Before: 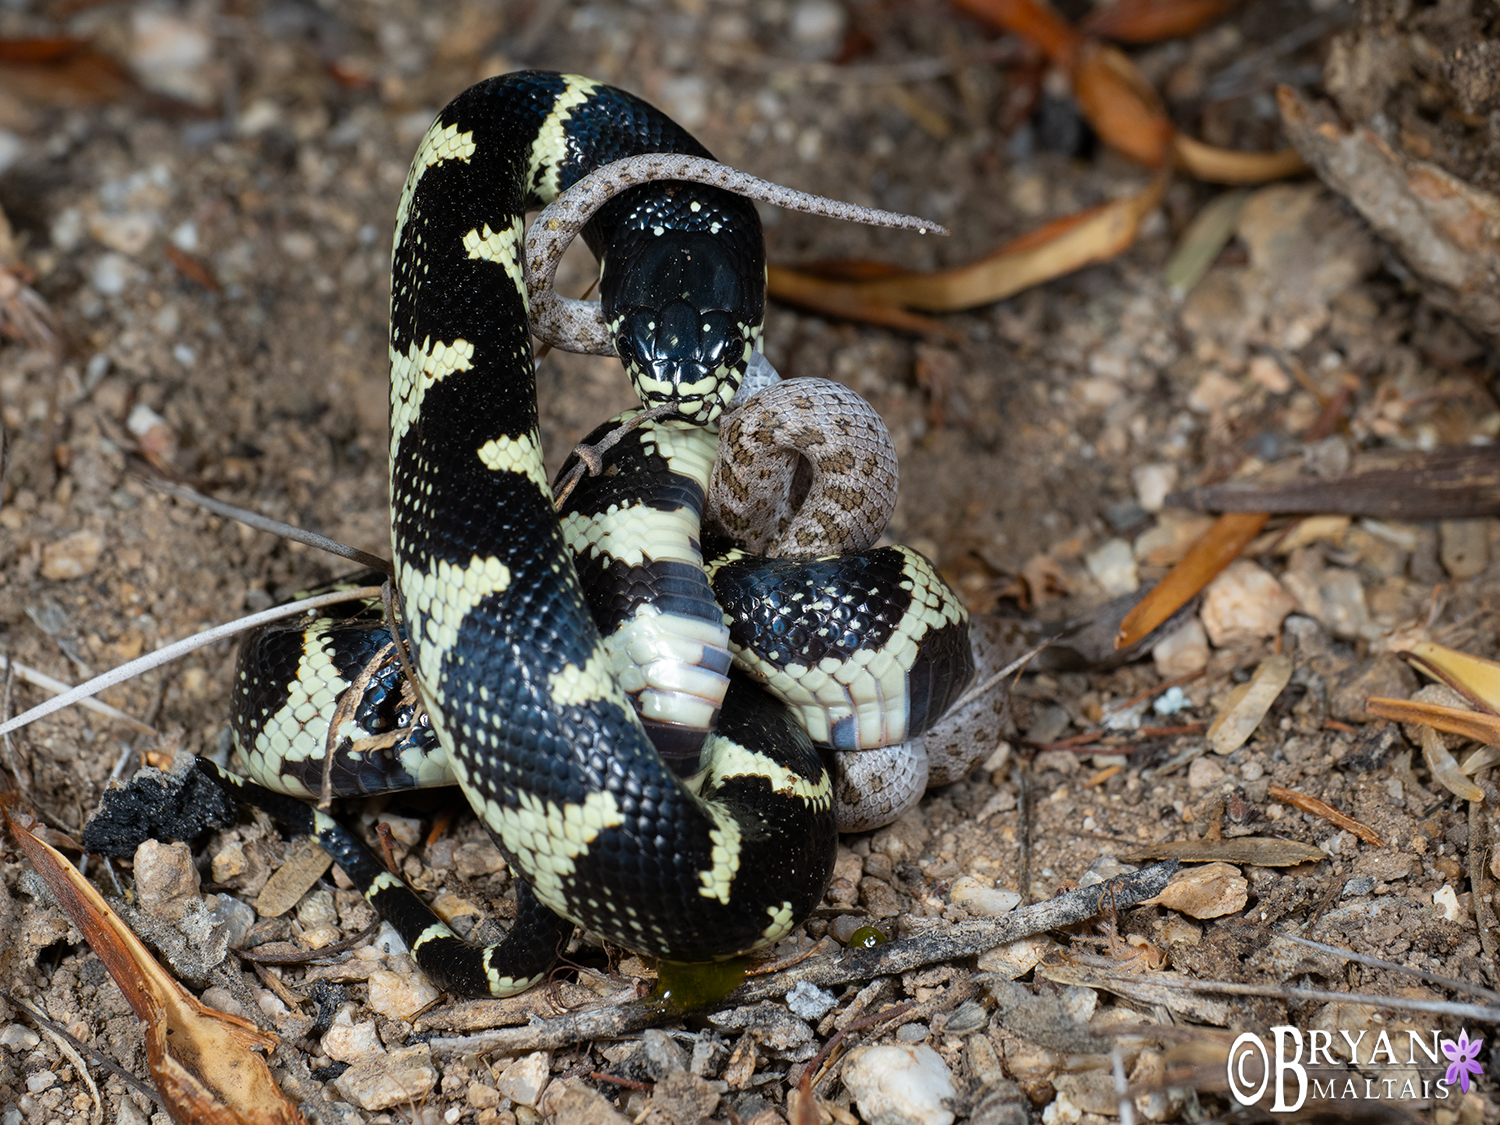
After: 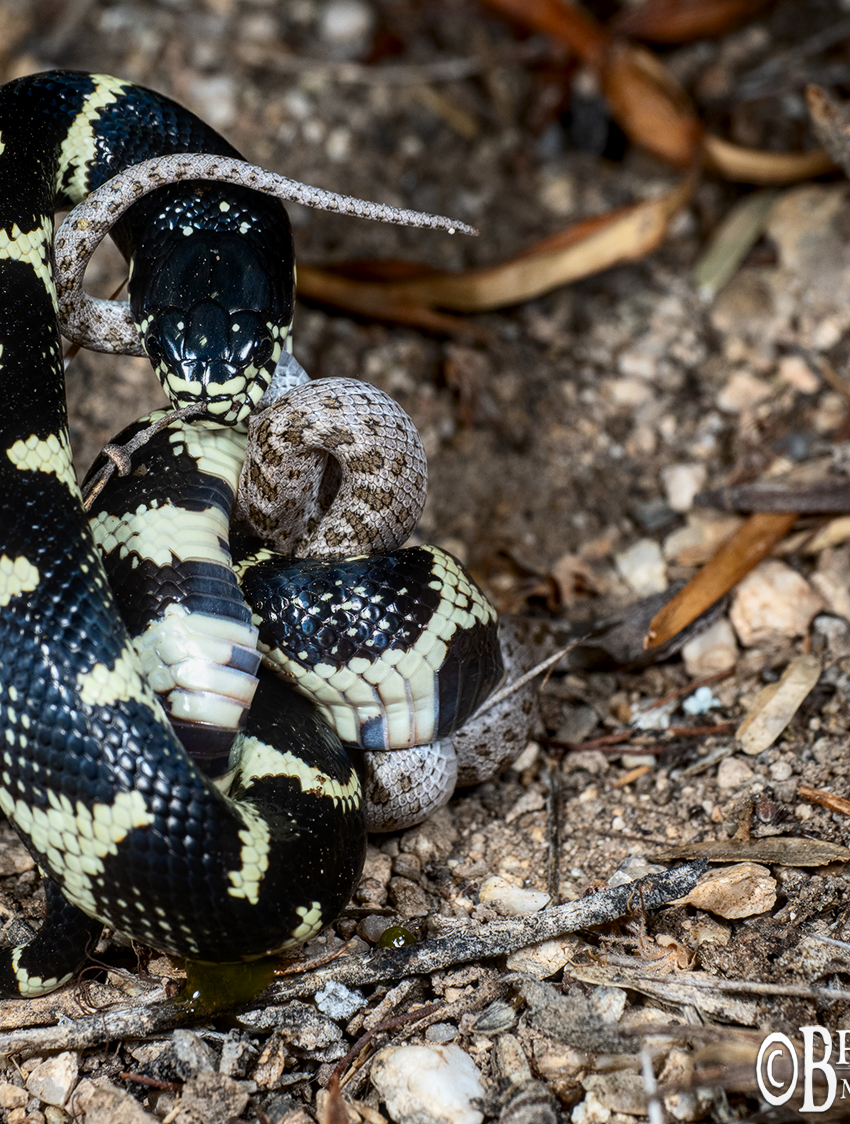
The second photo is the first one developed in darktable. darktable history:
contrast brightness saturation: contrast 0.224
crop: left 31.46%, top 0.021%, right 11.829%
color zones: curves: ch1 [(0, 0.469) (0.001, 0.469) (0.12, 0.446) (0.248, 0.469) (0.5, 0.5) (0.748, 0.5) (0.999, 0.469) (1, 0.469)]
local contrast: on, module defaults
